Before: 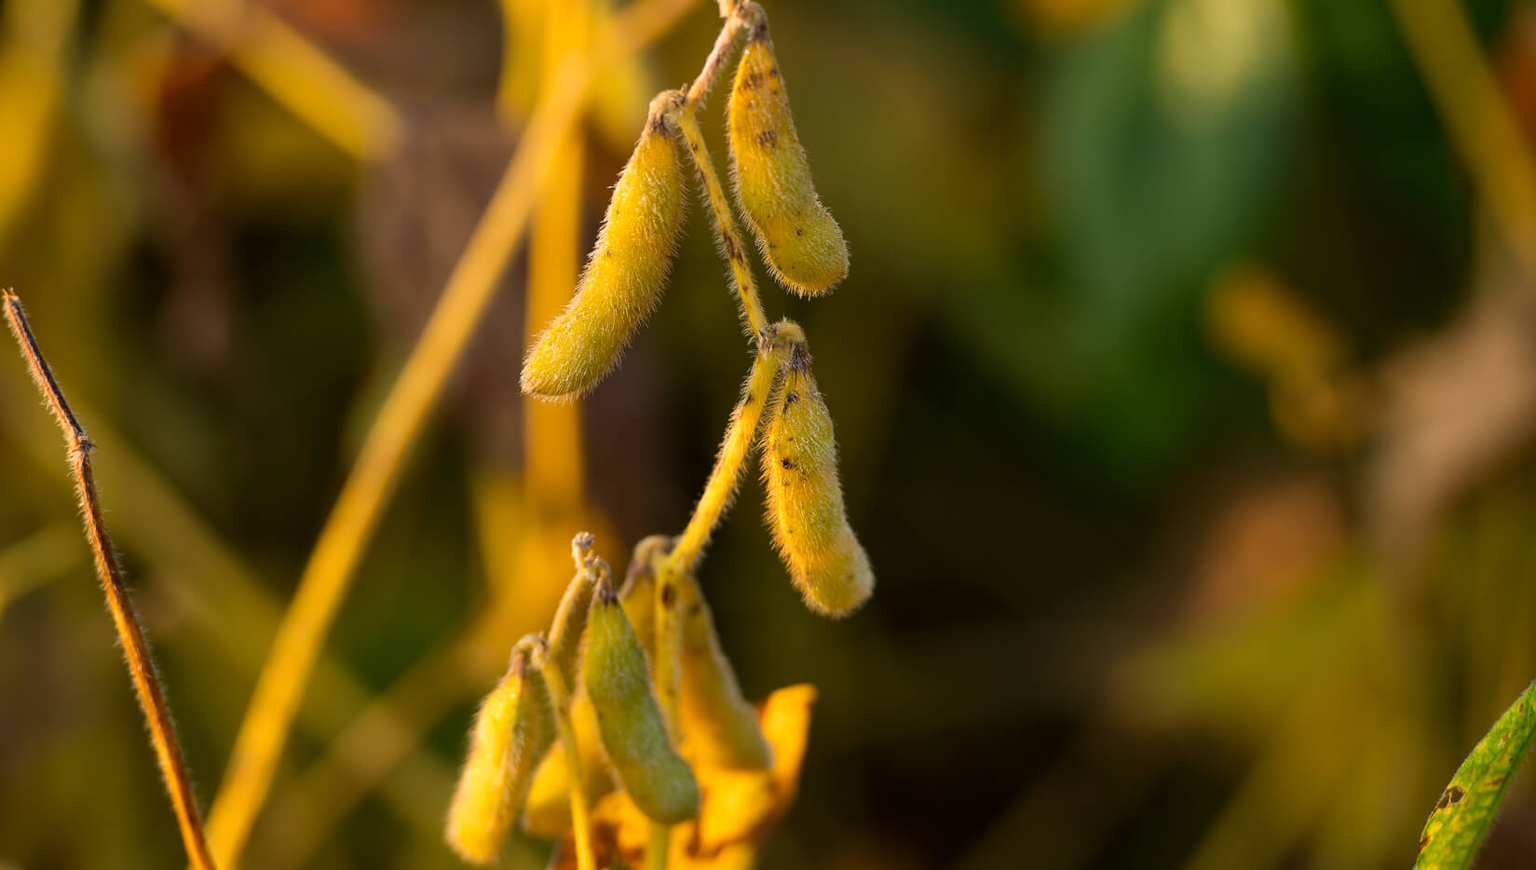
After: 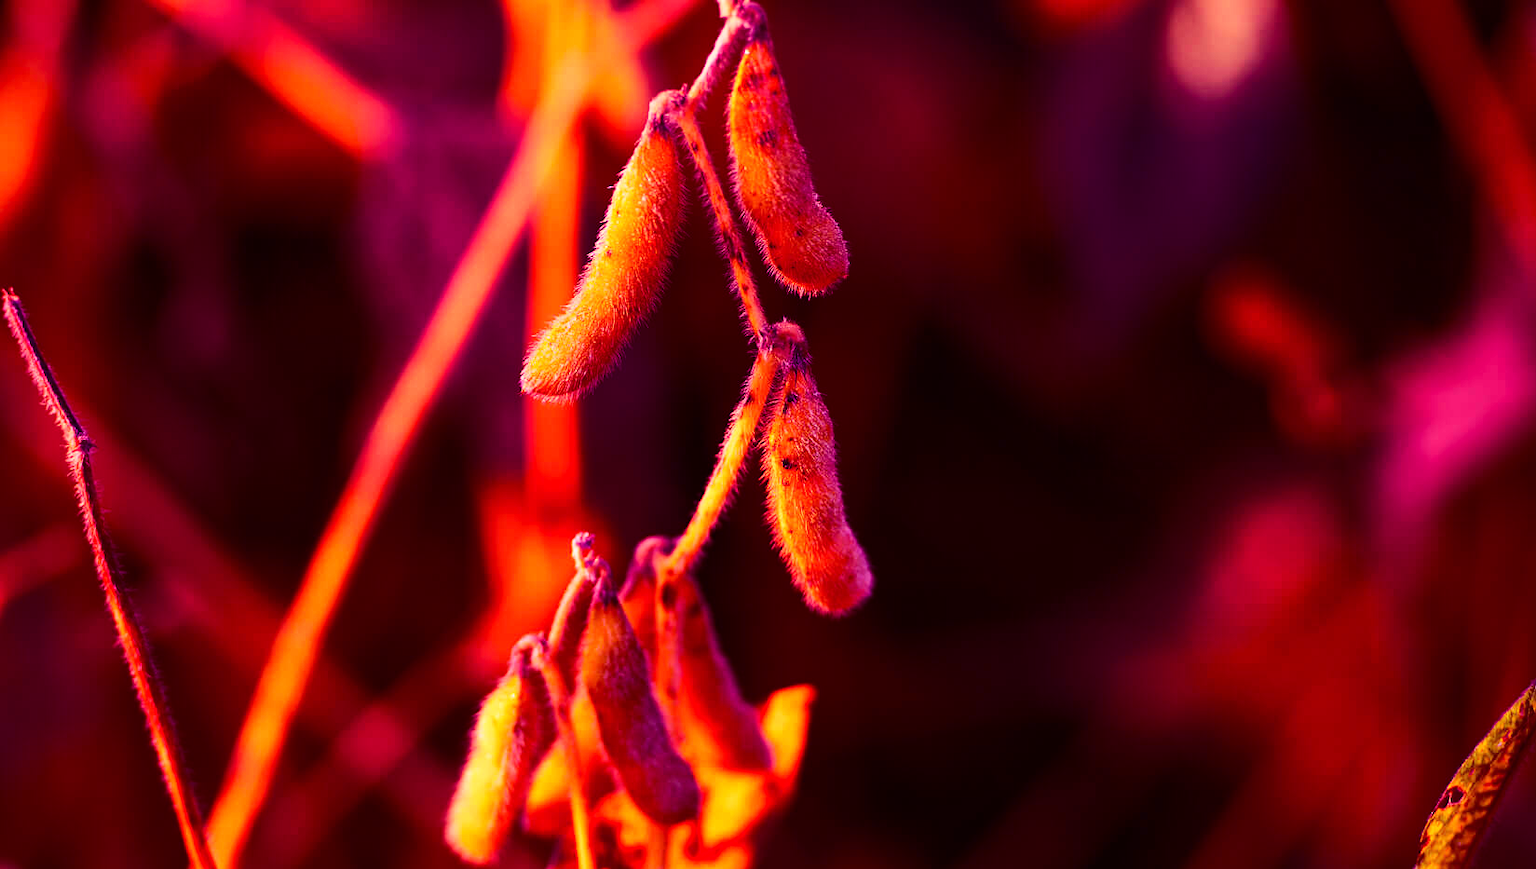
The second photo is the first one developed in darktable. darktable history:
base curve: curves: ch0 [(0, 0) (0.032, 0.037) (0.105, 0.228) (0.435, 0.76) (0.856, 0.983) (1, 1)]
tone equalizer: on, module defaults
color balance: mode lift, gamma, gain (sRGB), lift [1, 1, 0.101, 1]
